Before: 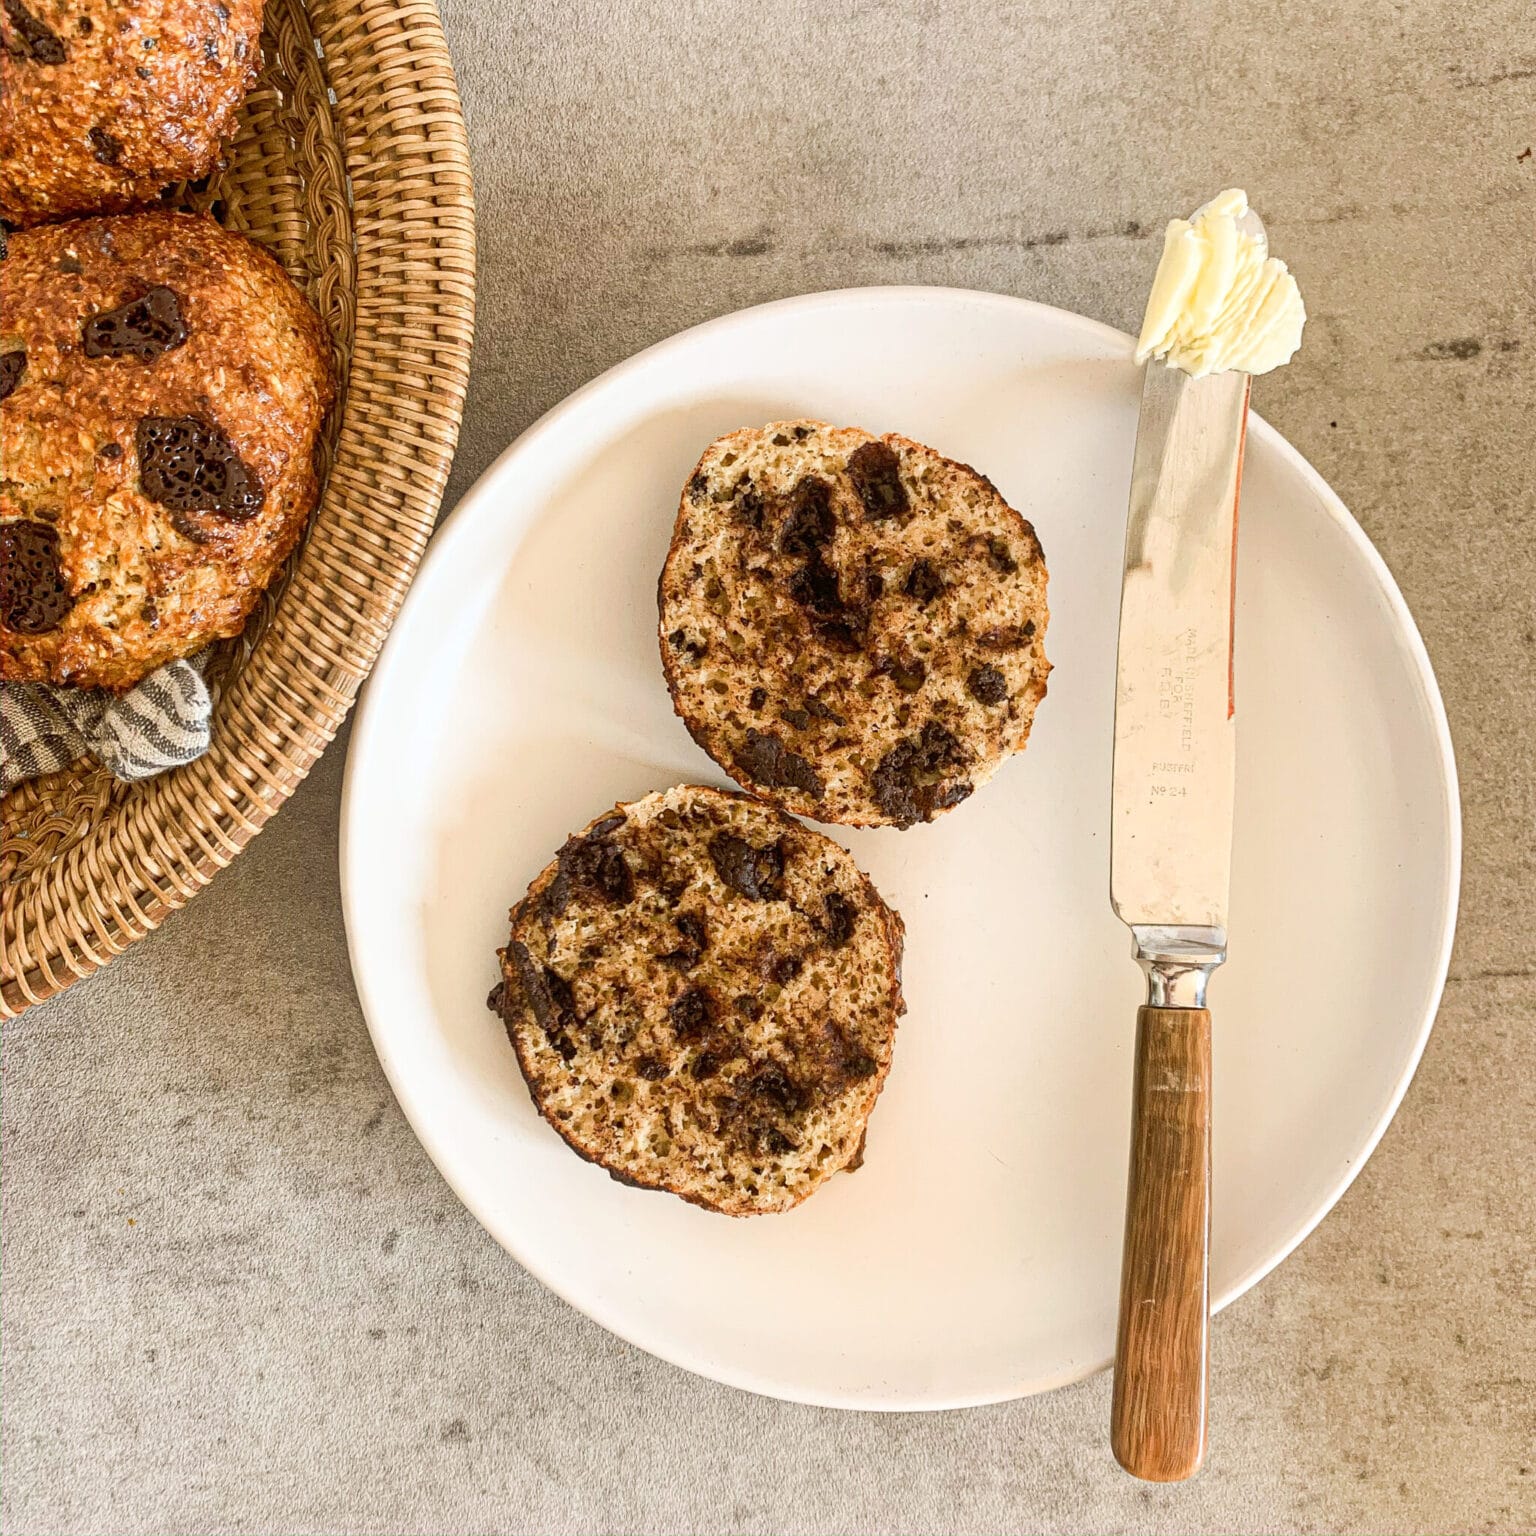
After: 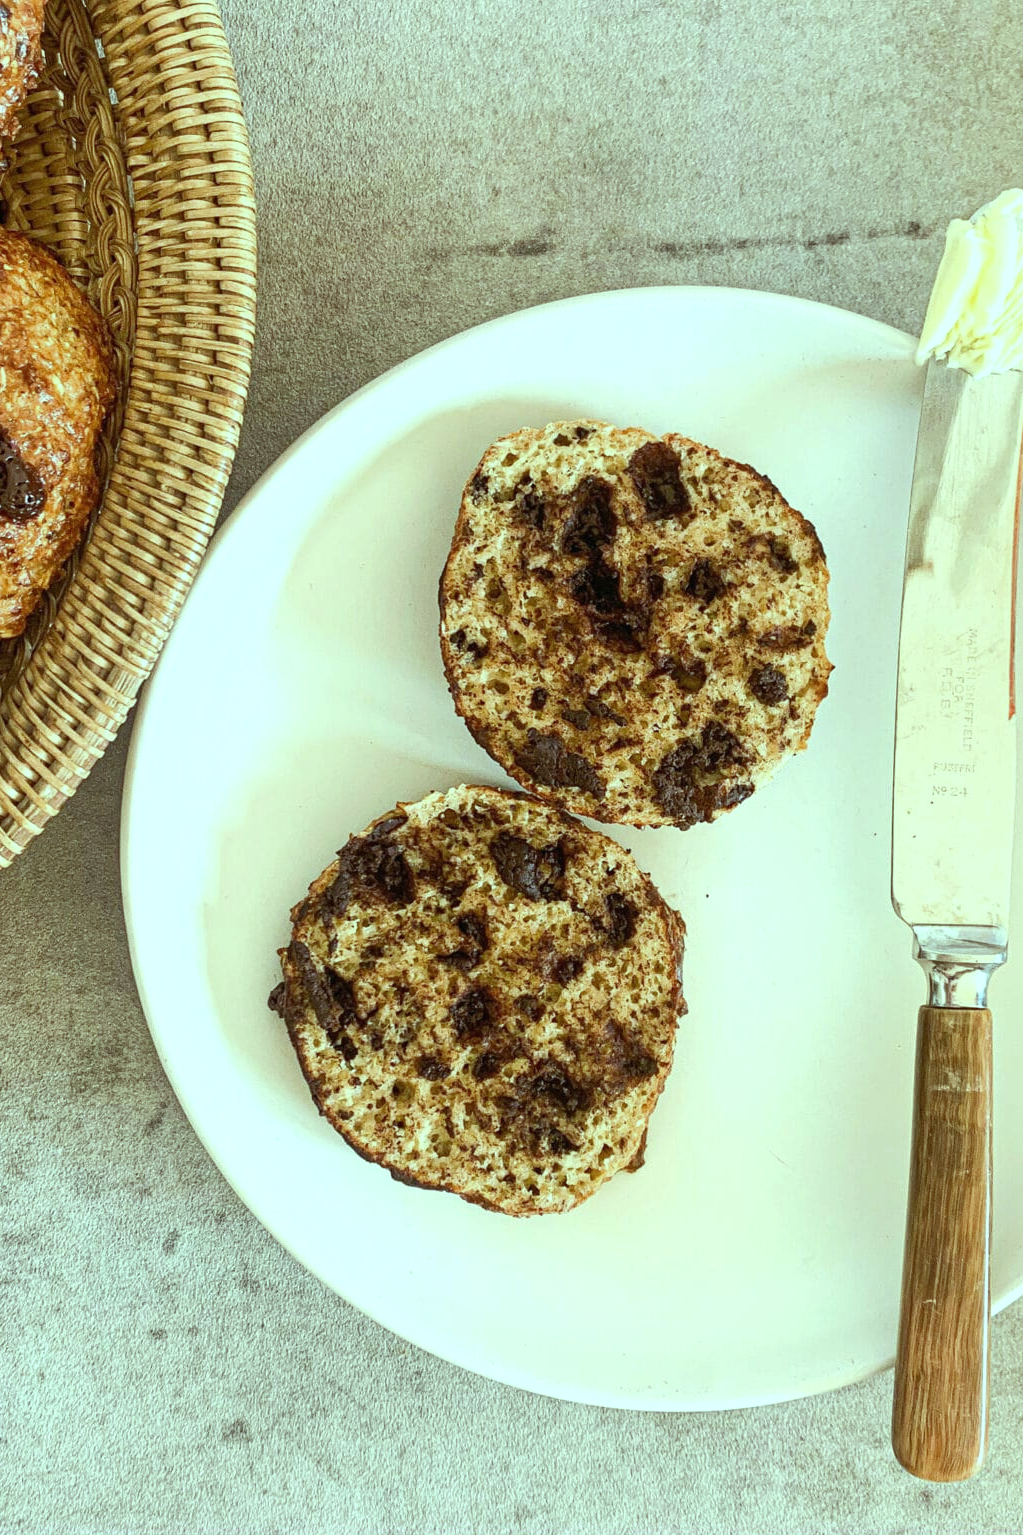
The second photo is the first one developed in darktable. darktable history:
crop and rotate: left 14.292%, right 19.041%
color balance: mode lift, gamma, gain (sRGB), lift [0.997, 0.979, 1.021, 1.011], gamma [1, 1.084, 0.916, 0.998], gain [1, 0.87, 1.13, 1.101], contrast 4.55%, contrast fulcrum 38.24%, output saturation 104.09%
